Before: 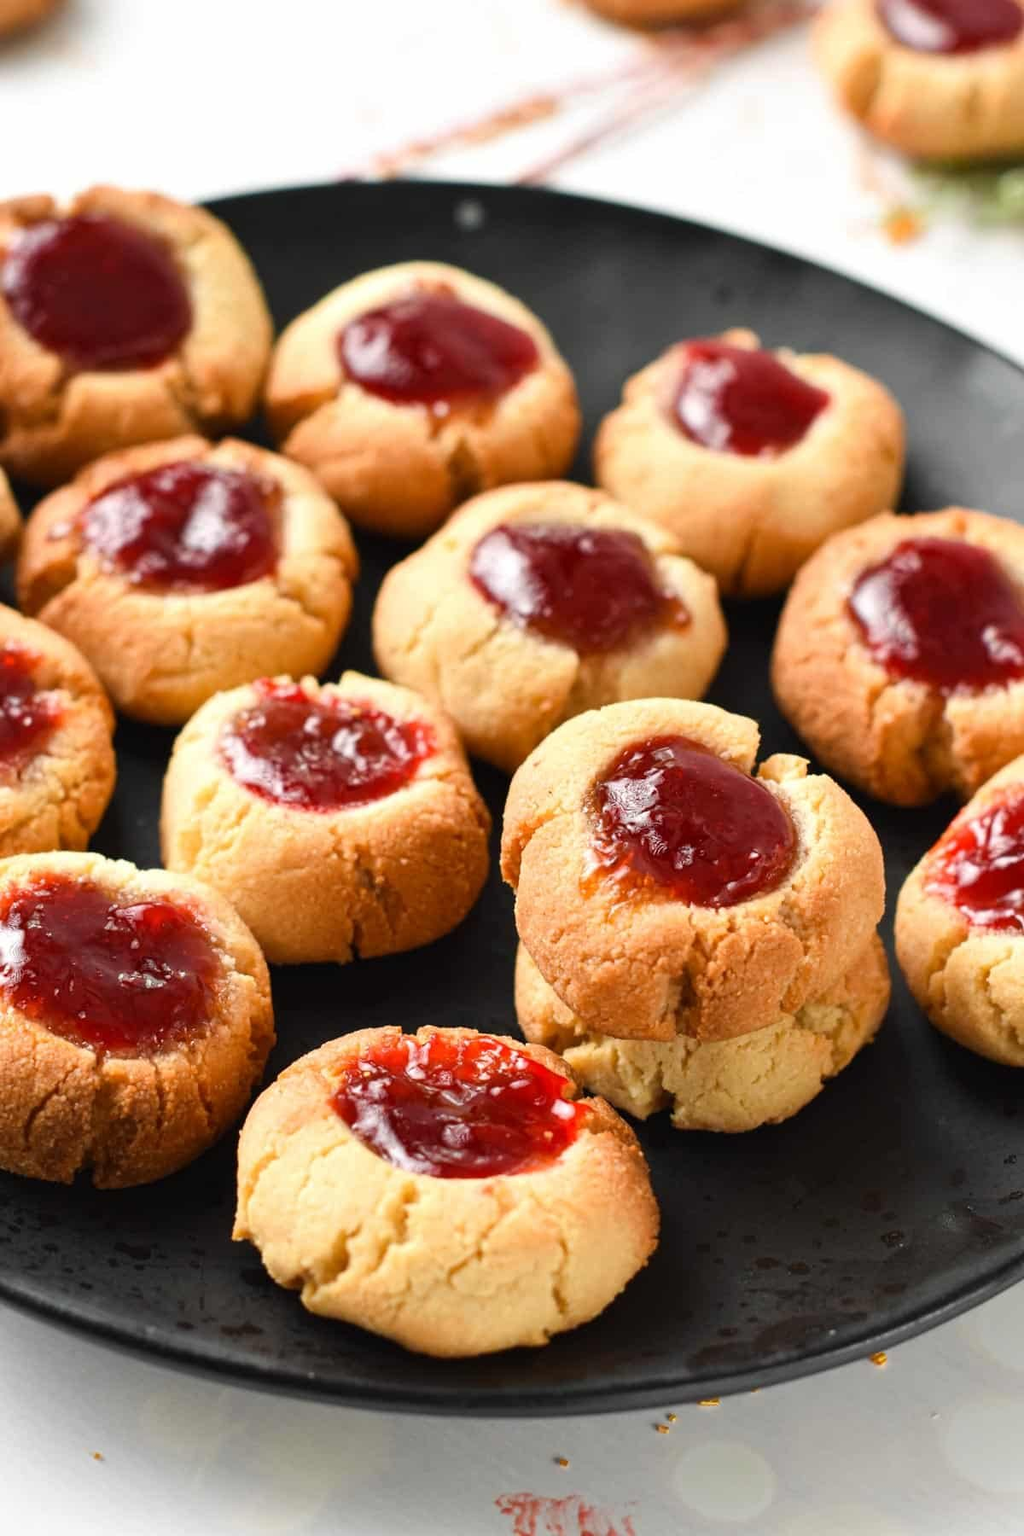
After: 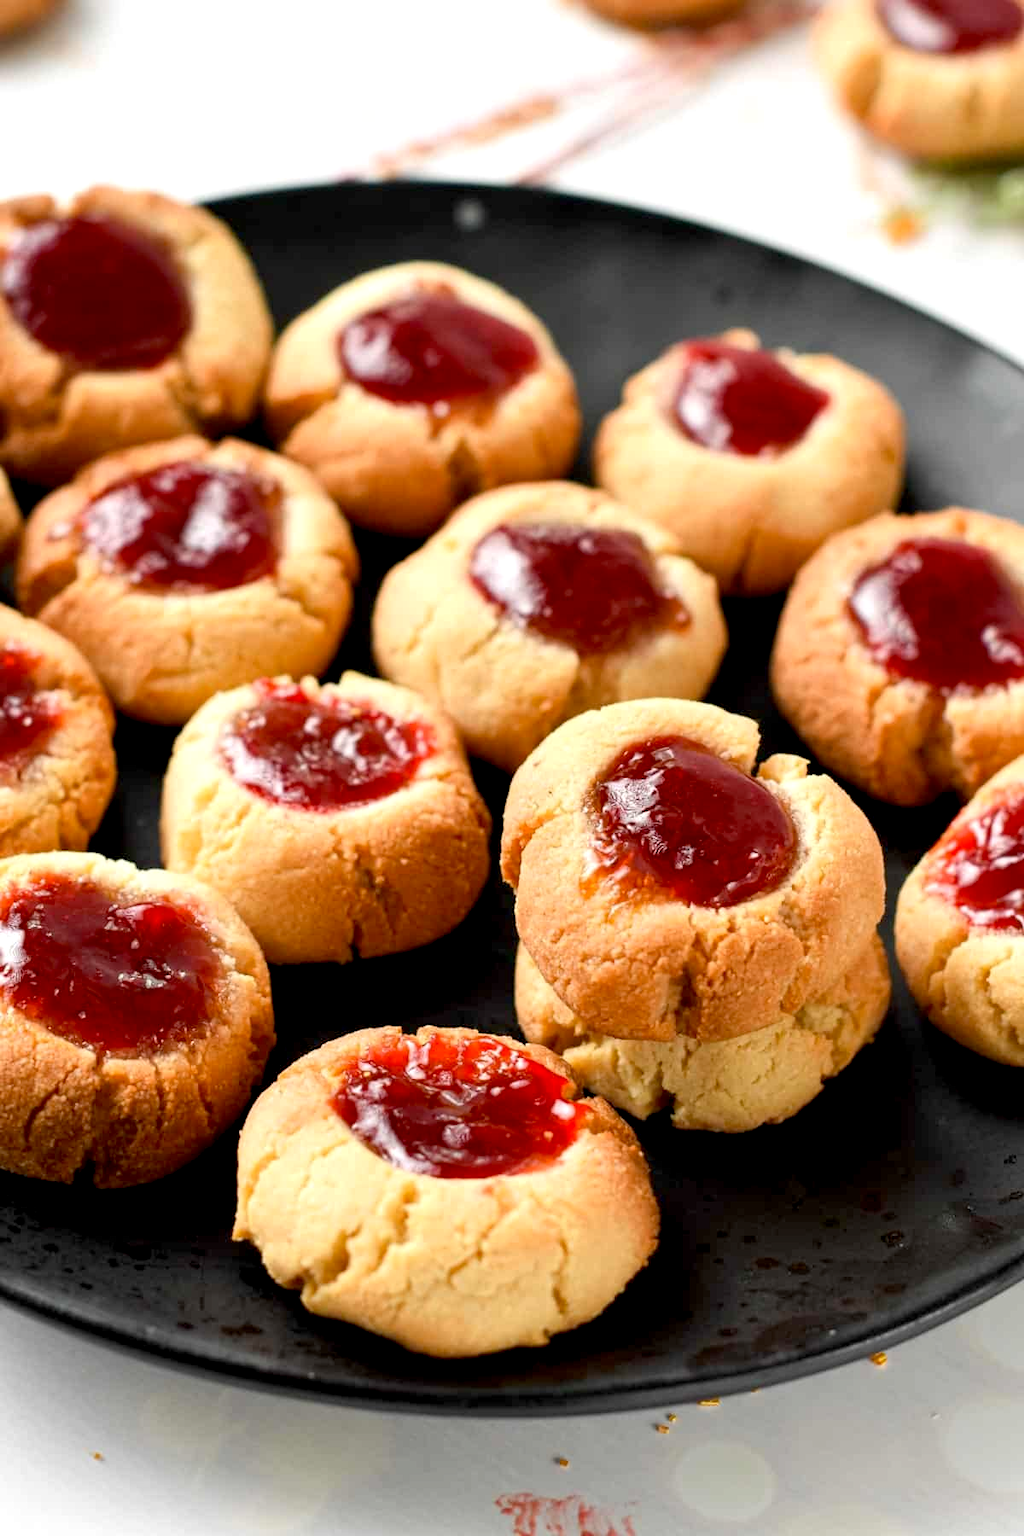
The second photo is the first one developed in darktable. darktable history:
exposure: black level correction 0.009, exposure 0.11 EV, compensate highlight preservation false
